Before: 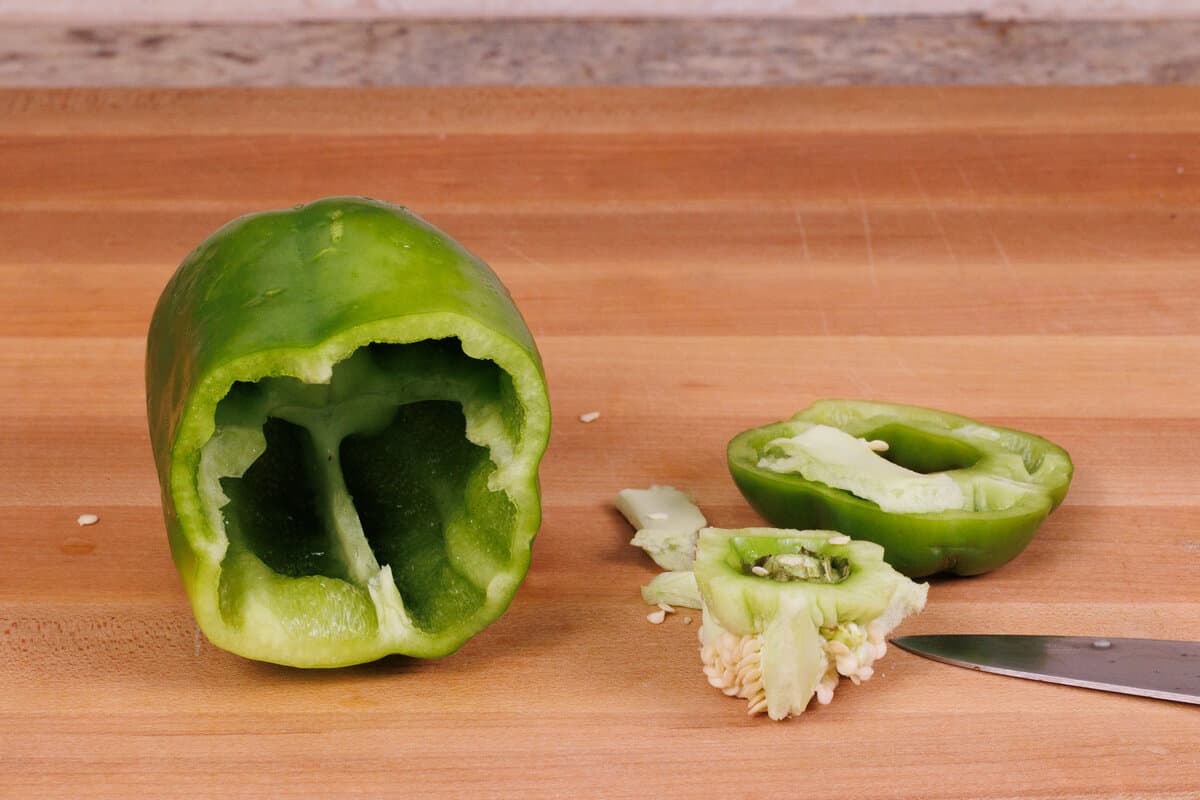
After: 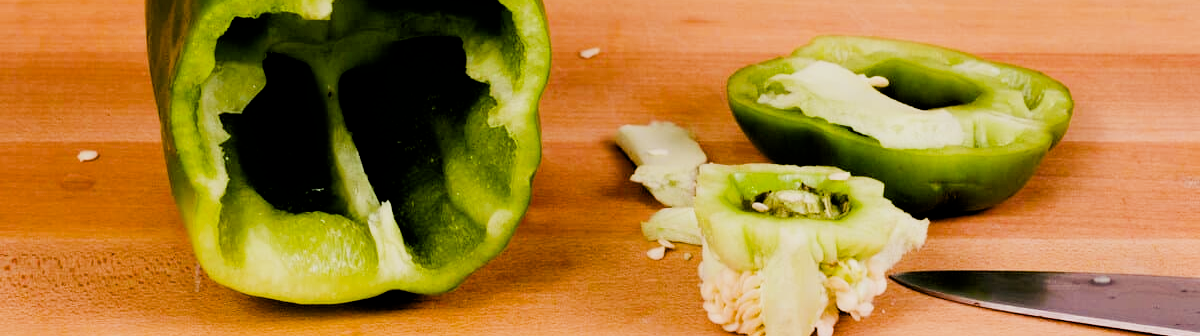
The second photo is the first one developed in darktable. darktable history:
color balance rgb: shadows lift › luminance -21.66%, shadows lift › chroma 6.57%, shadows lift › hue 270°, power › chroma 0.68%, power › hue 60°, highlights gain › luminance 6.08%, highlights gain › chroma 1.33%, highlights gain › hue 90°, global offset › luminance -0.87%, perceptual saturation grading › global saturation 26.86%, perceptual saturation grading › highlights -28.39%, perceptual saturation grading › mid-tones 15.22%, perceptual saturation grading › shadows 33.98%, perceptual brilliance grading › highlights 10%, perceptual brilliance grading › mid-tones 5%
filmic rgb: black relative exposure -5 EV, hardness 2.88, contrast 1.2, highlights saturation mix -30%
exposure: compensate highlight preservation false
crop: top 45.551%, bottom 12.262%
